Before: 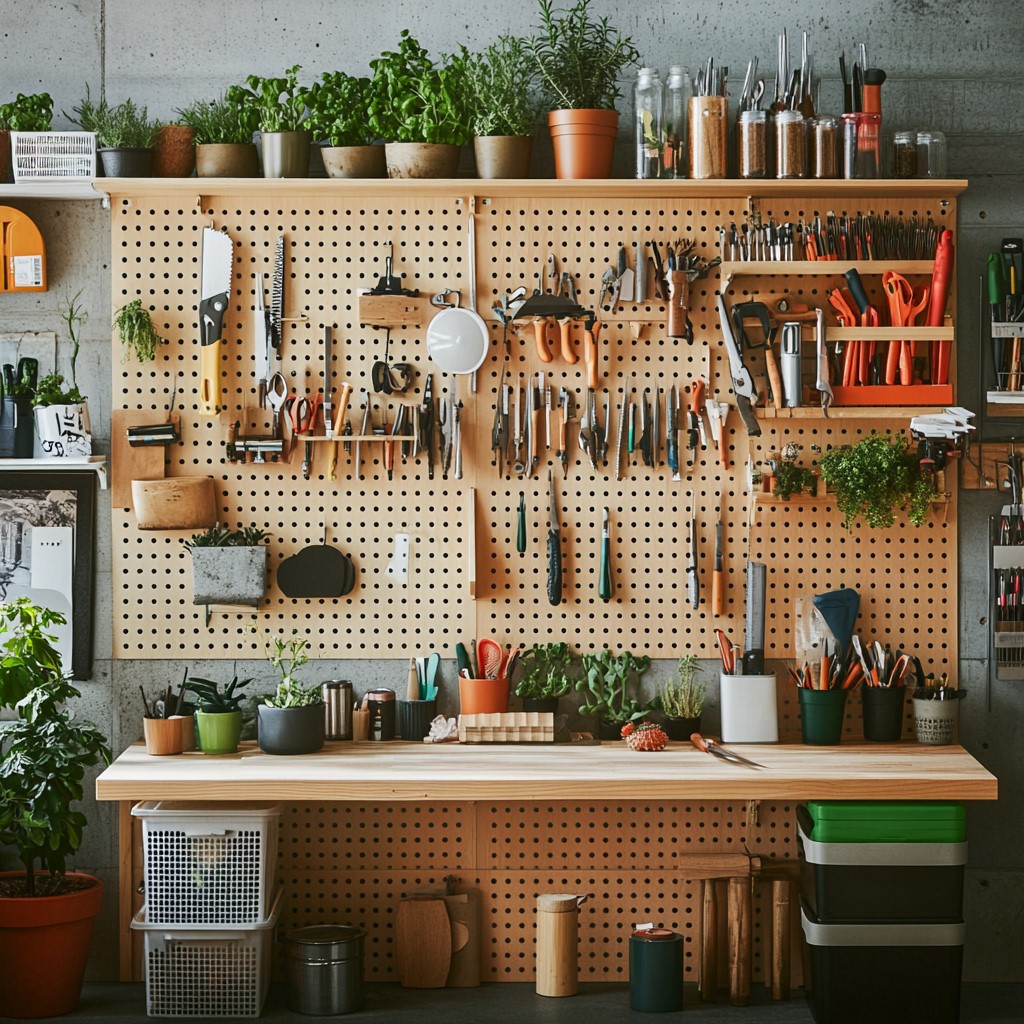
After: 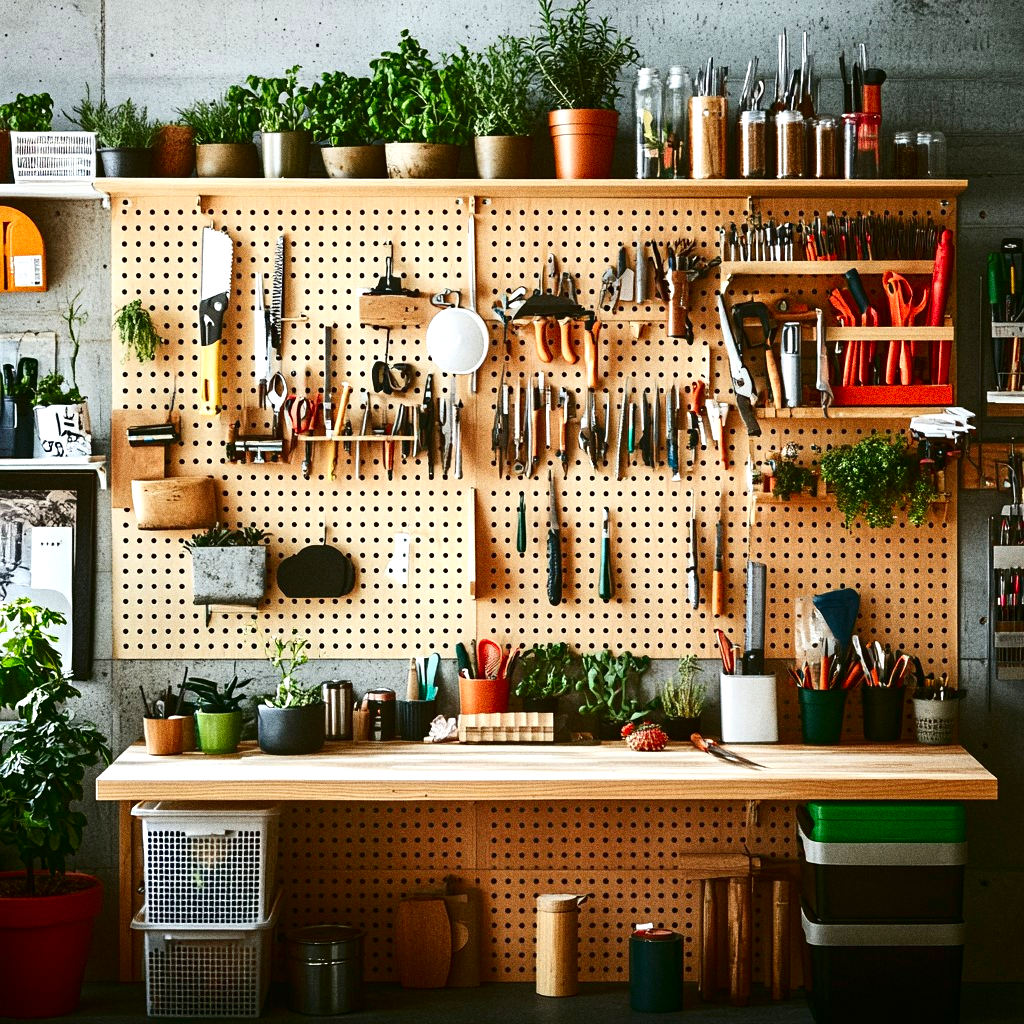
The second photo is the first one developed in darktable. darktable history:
grain: coarseness 0.09 ISO, strength 40%
exposure: black level correction 0, exposure 0.7 EV, compensate exposure bias true, compensate highlight preservation false
shadows and highlights: shadows -23.08, highlights 46.15, soften with gaussian
contrast brightness saturation: contrast 0.13, brightness -0.24, saturation 0.14
